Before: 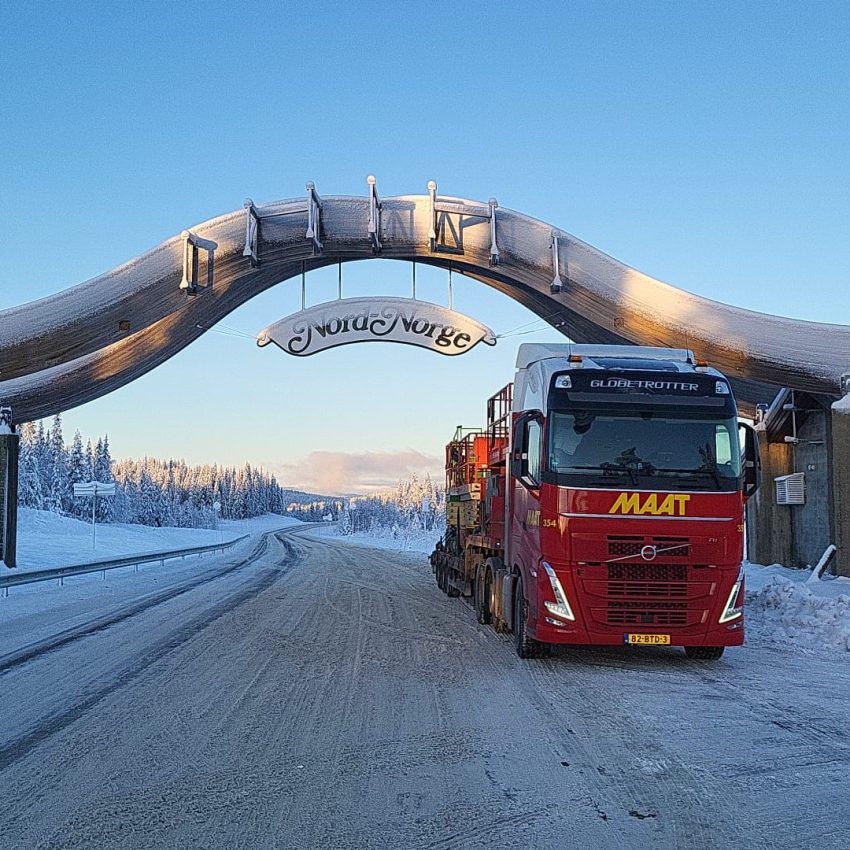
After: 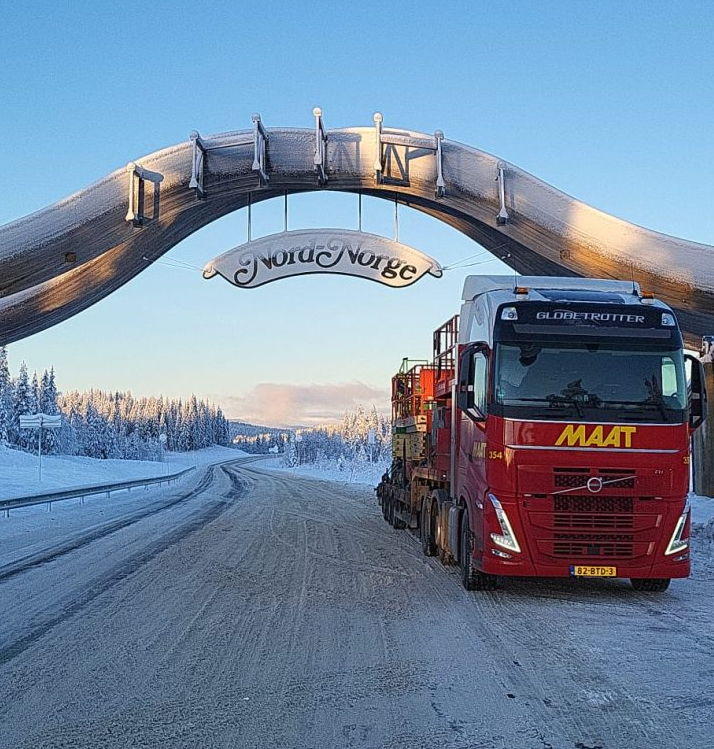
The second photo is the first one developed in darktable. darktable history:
crop: left 6.383%, top 8.001%, right 9.524%, bottom 3.776%
